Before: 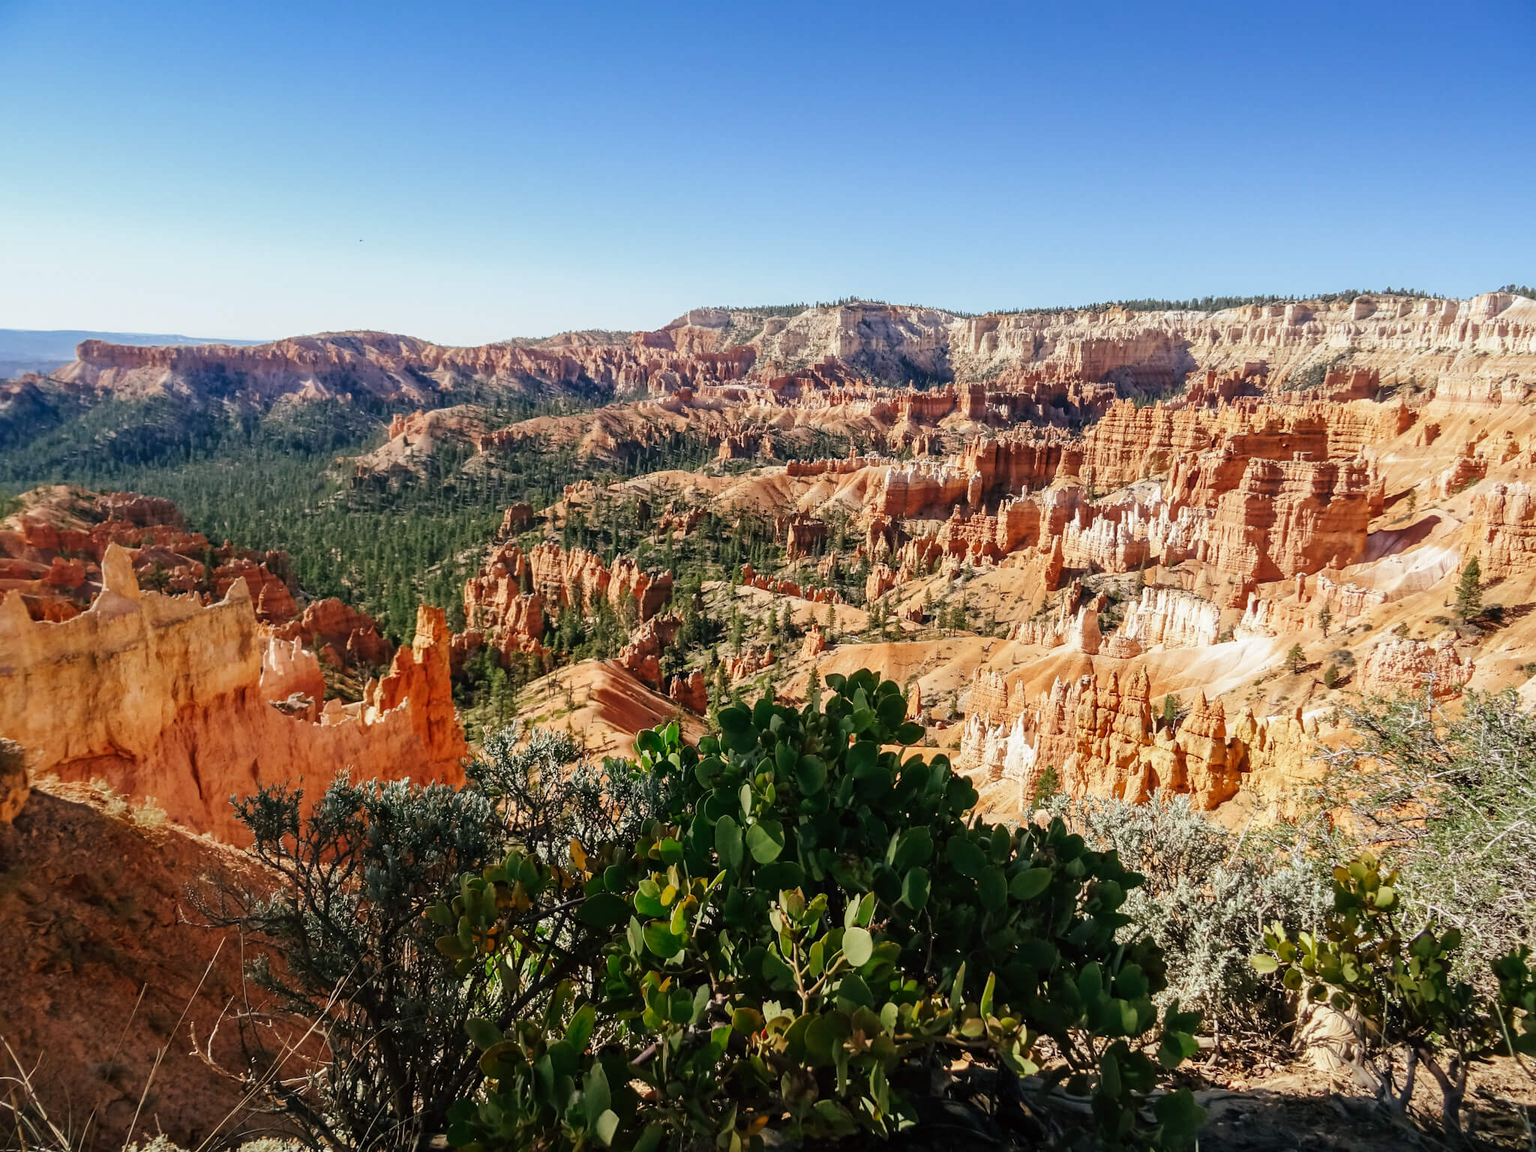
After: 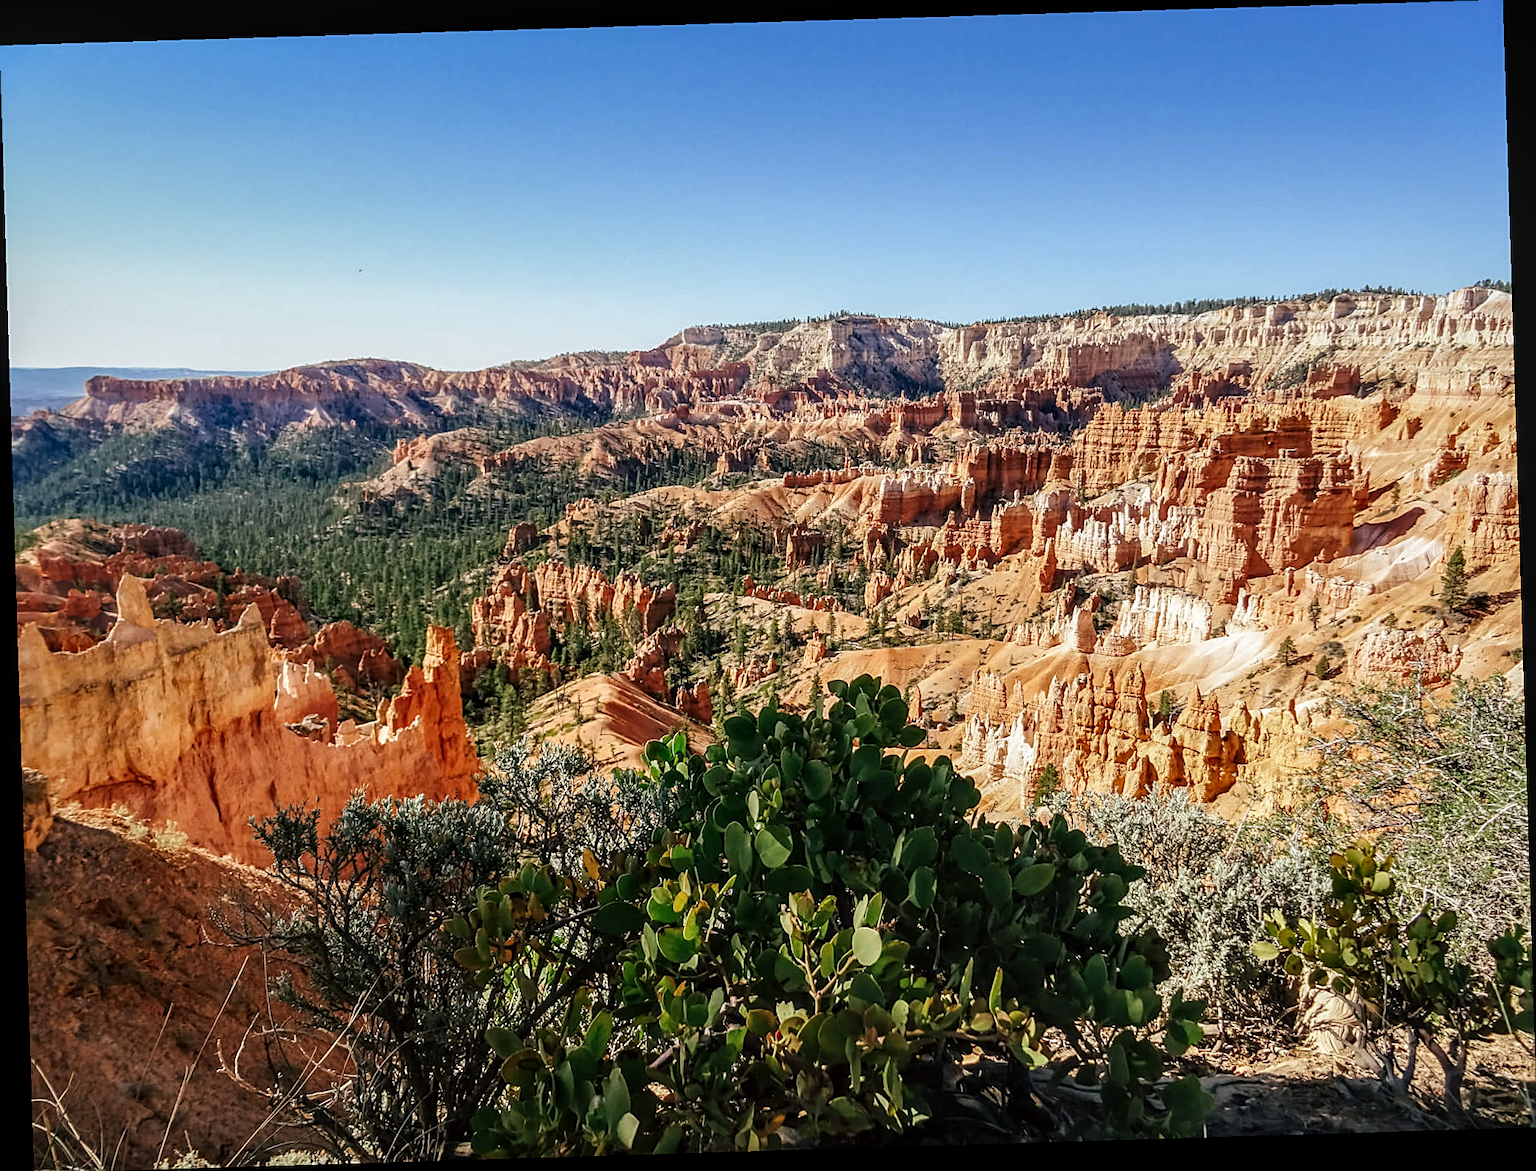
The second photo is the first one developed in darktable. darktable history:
sharpen: on, module defaults
rotate and perspective: rotation -1.75°, automatic cropping off
local contrast: detail 130%
